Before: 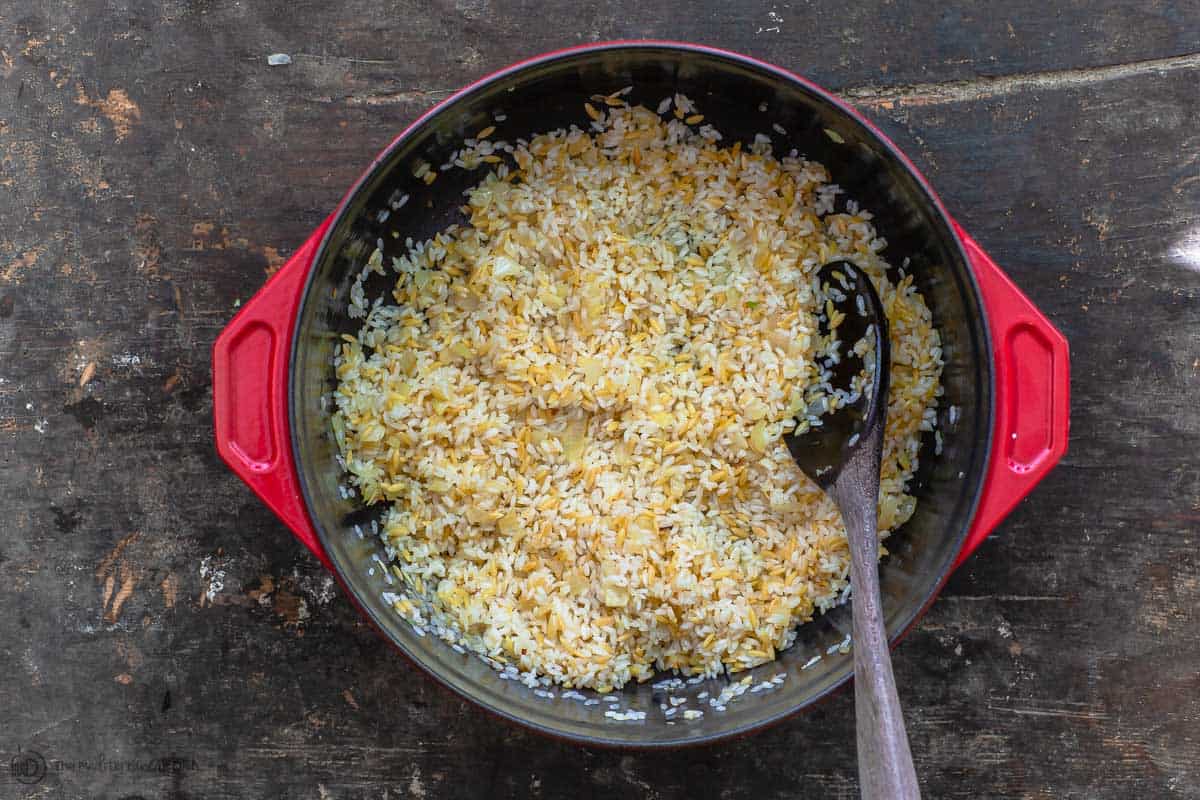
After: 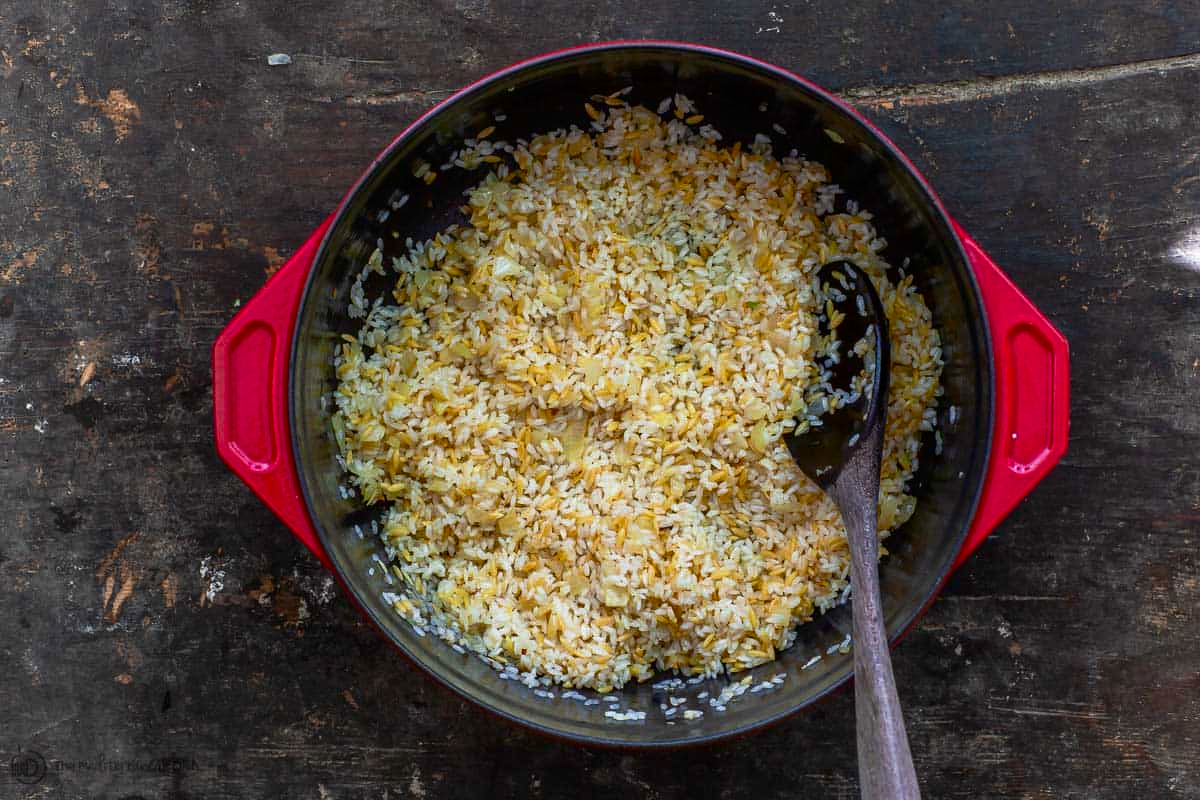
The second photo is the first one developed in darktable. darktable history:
contrast brightness saturation: contrast 0.066, brightness -0.146, saturation 0.111
